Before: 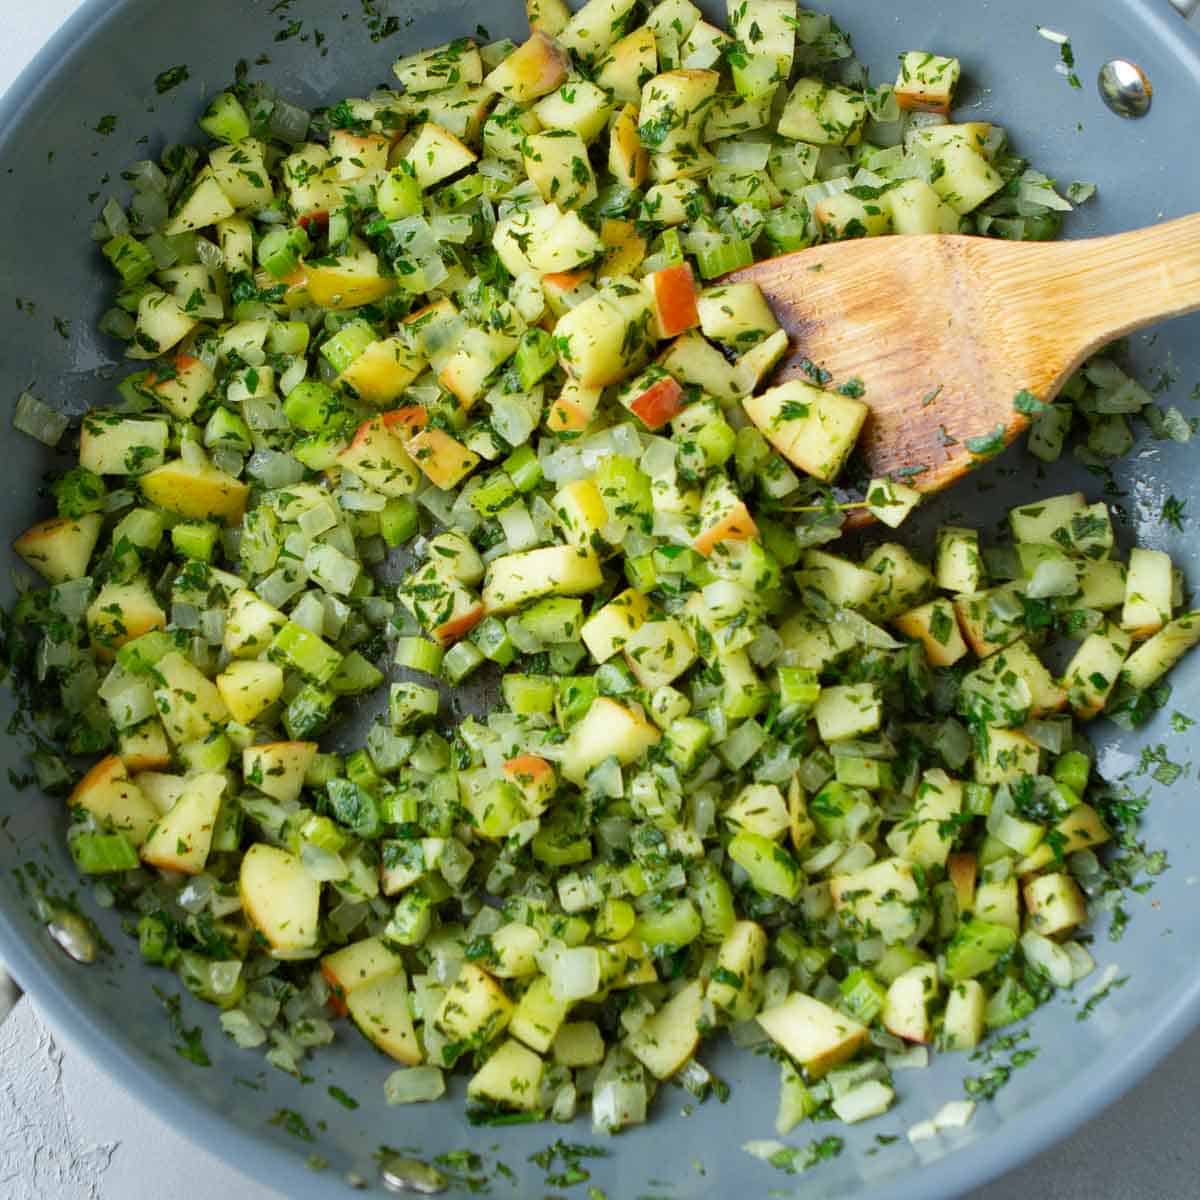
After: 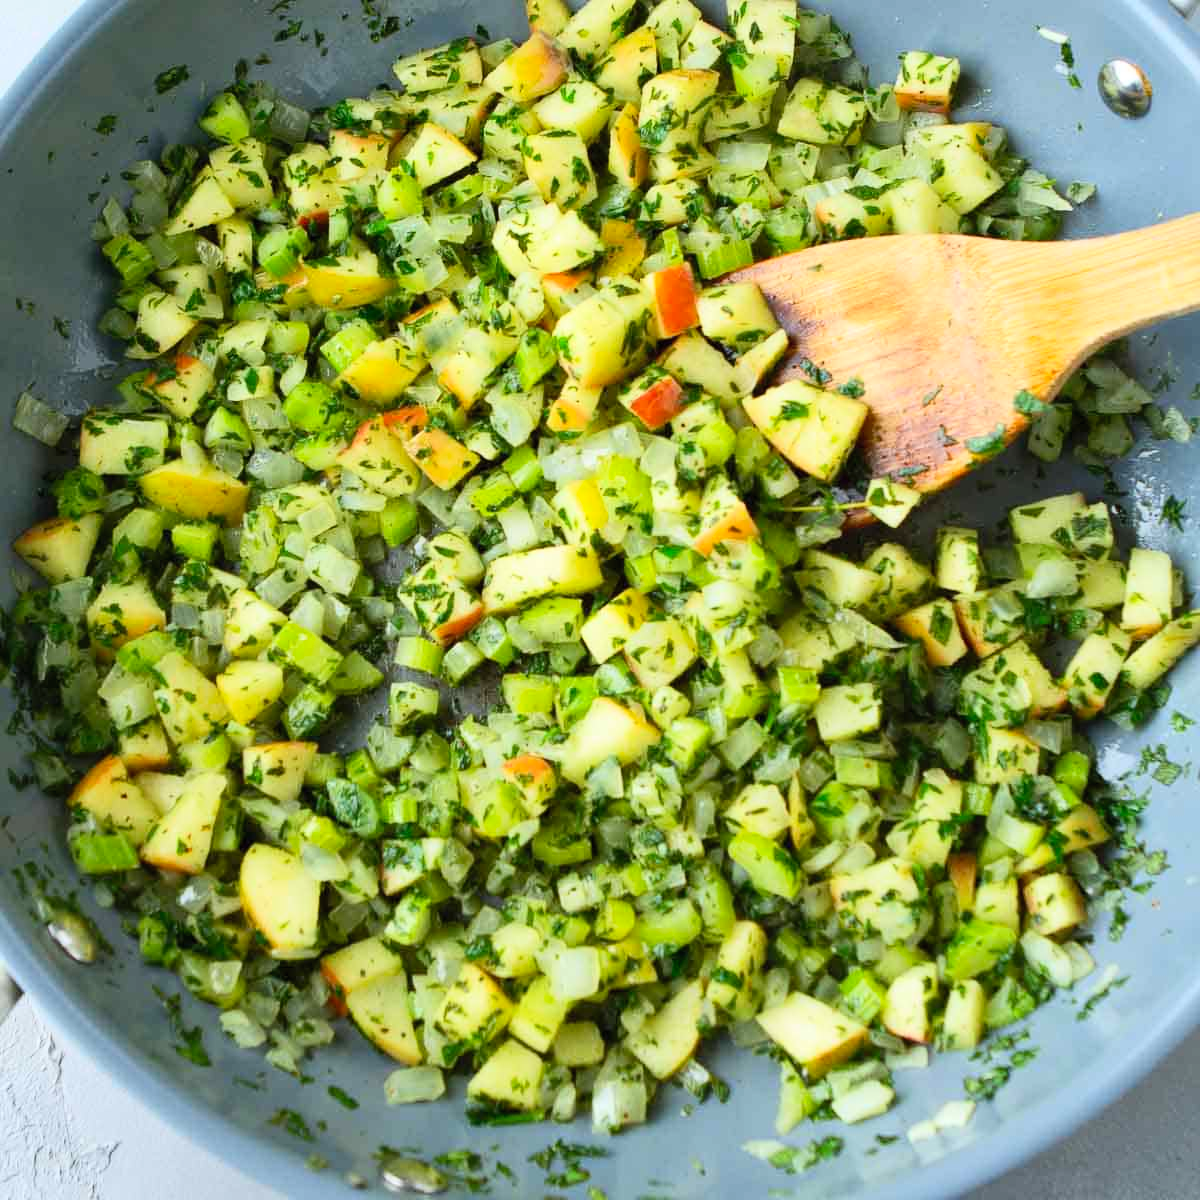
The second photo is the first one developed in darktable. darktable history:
contrast brightness saturation: contrast 0.201, brightness 0.169, saturation 0.223
